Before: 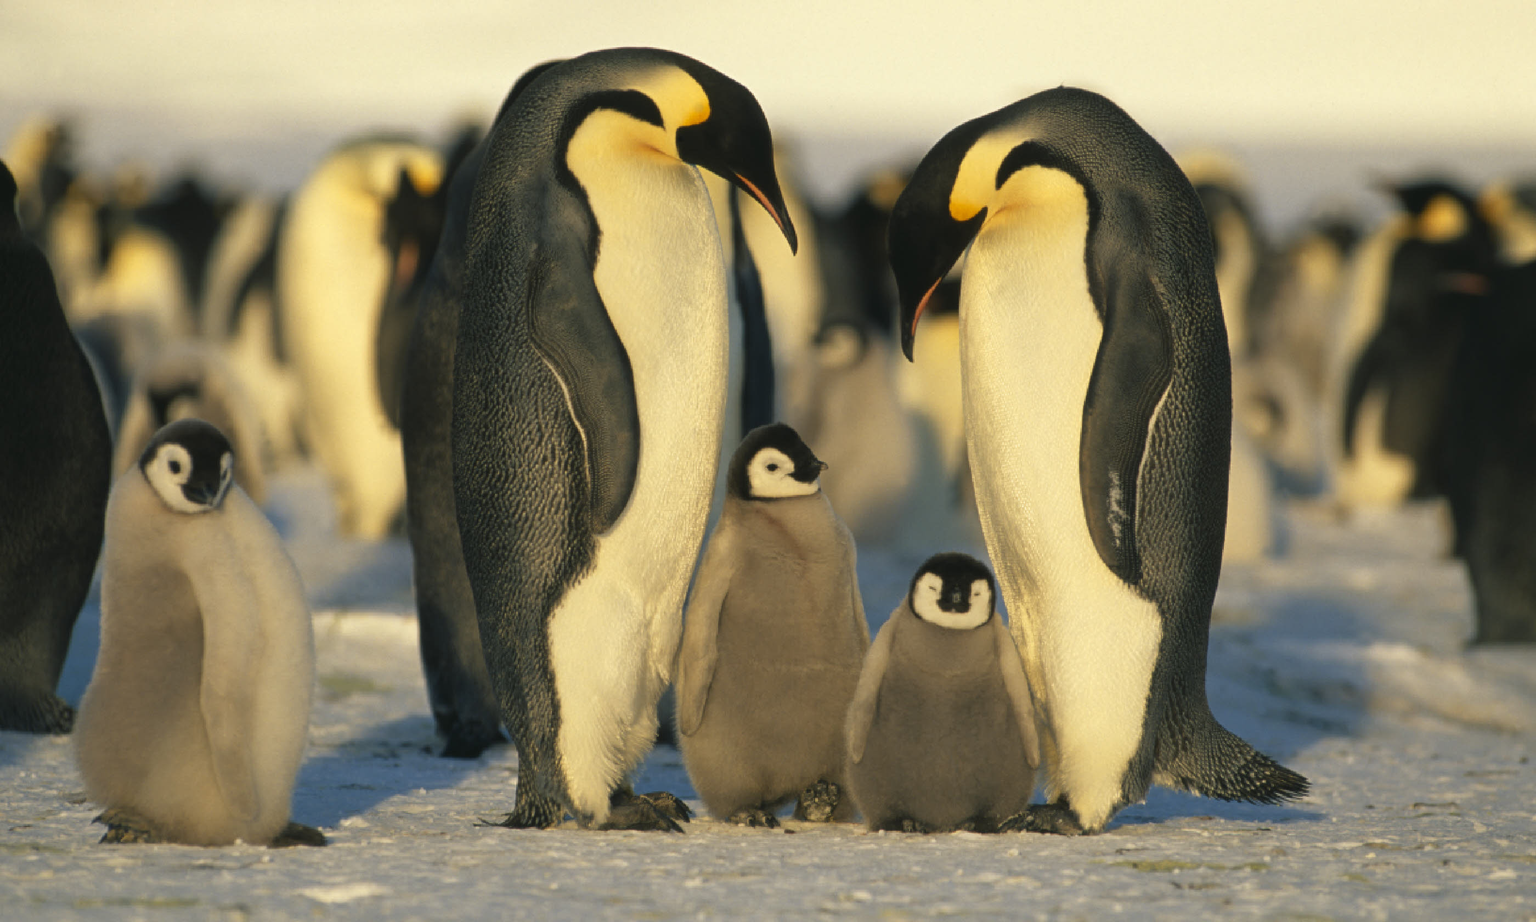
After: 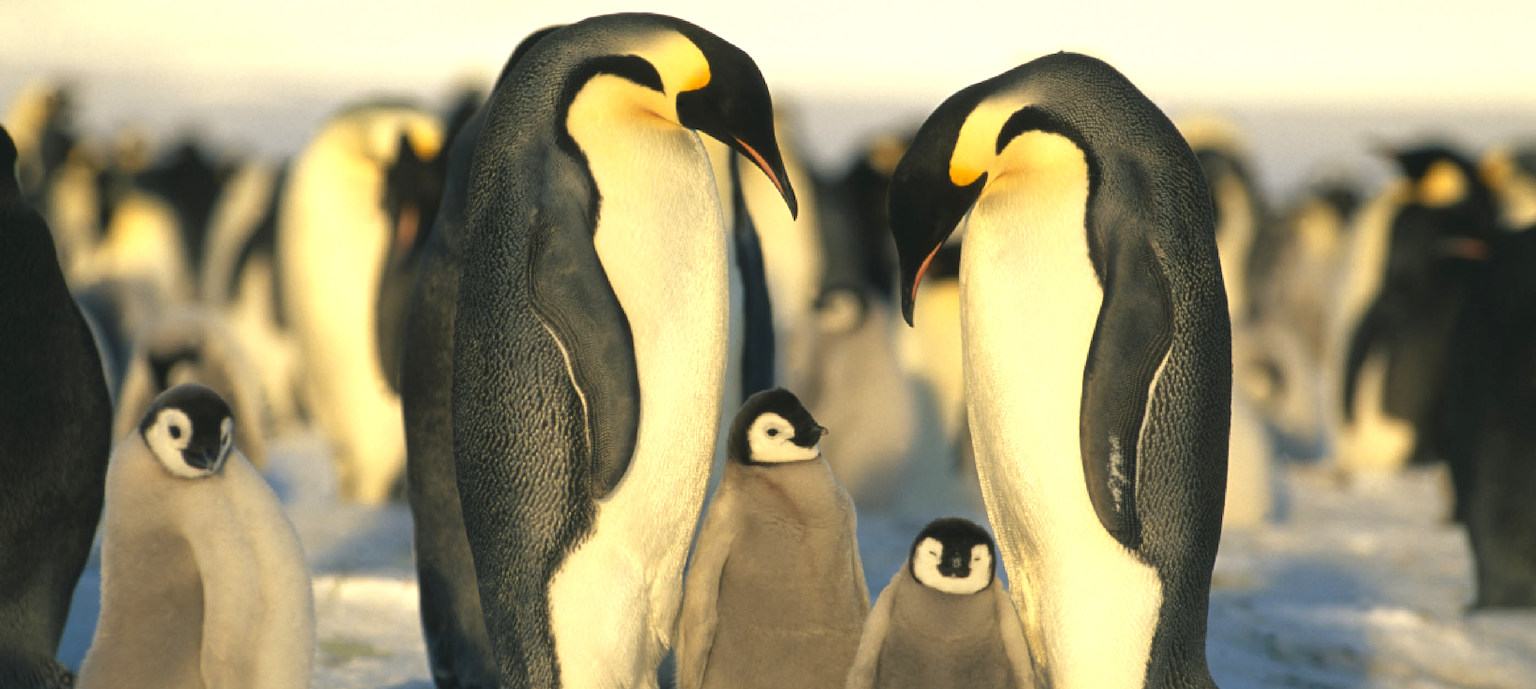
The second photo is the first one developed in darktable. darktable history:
crop: top 3.853%, bottom 21.319%
exposure: exposure 0.51 EV, compensate highlight preservation false
